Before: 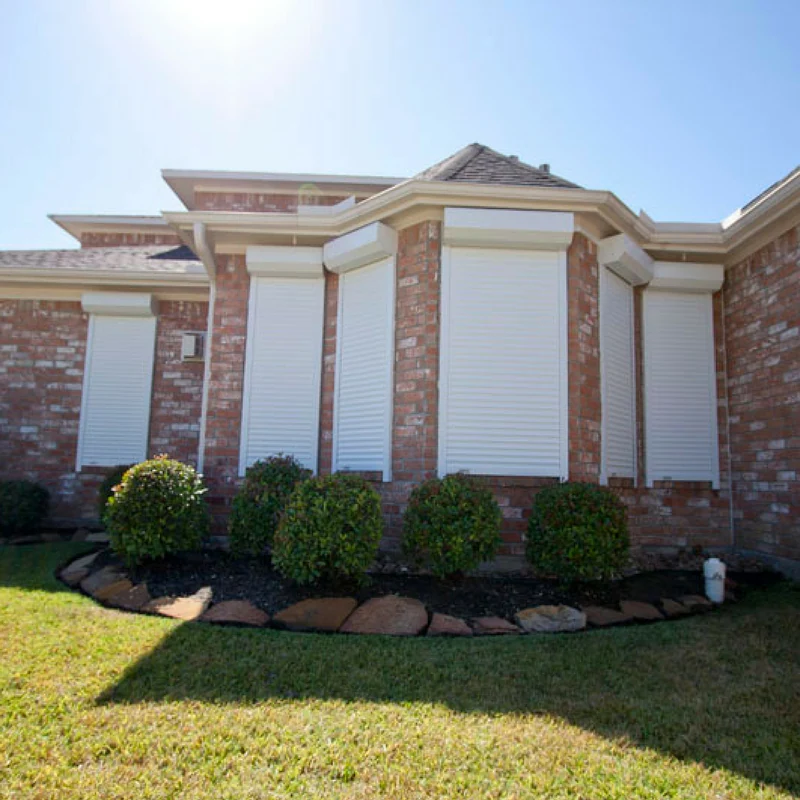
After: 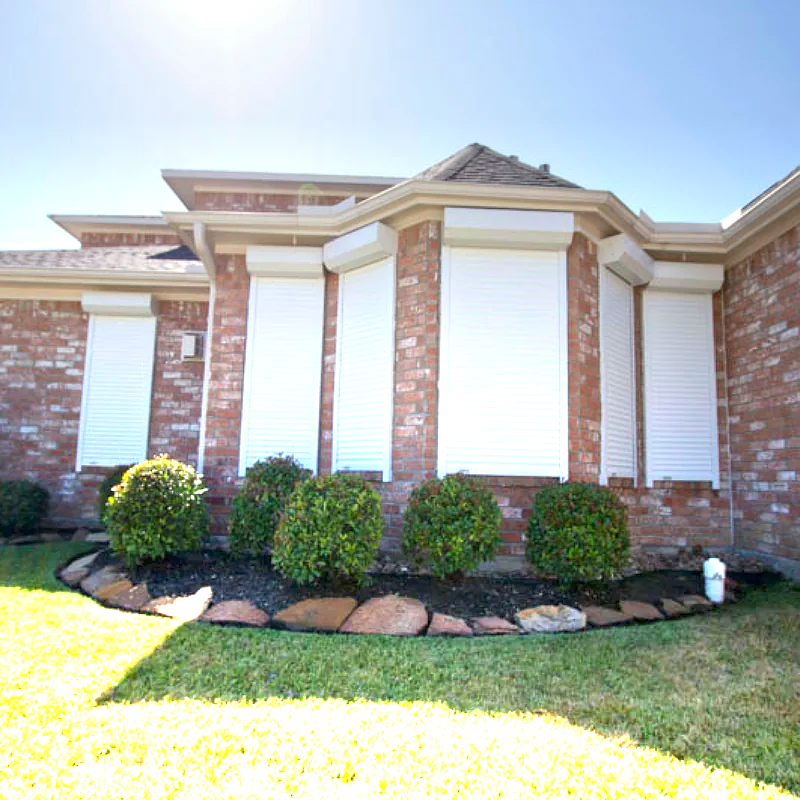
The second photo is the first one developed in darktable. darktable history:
tone equalizer: on, module defaults
graduated density: density -3.9 EV
white balance: emerald 1
